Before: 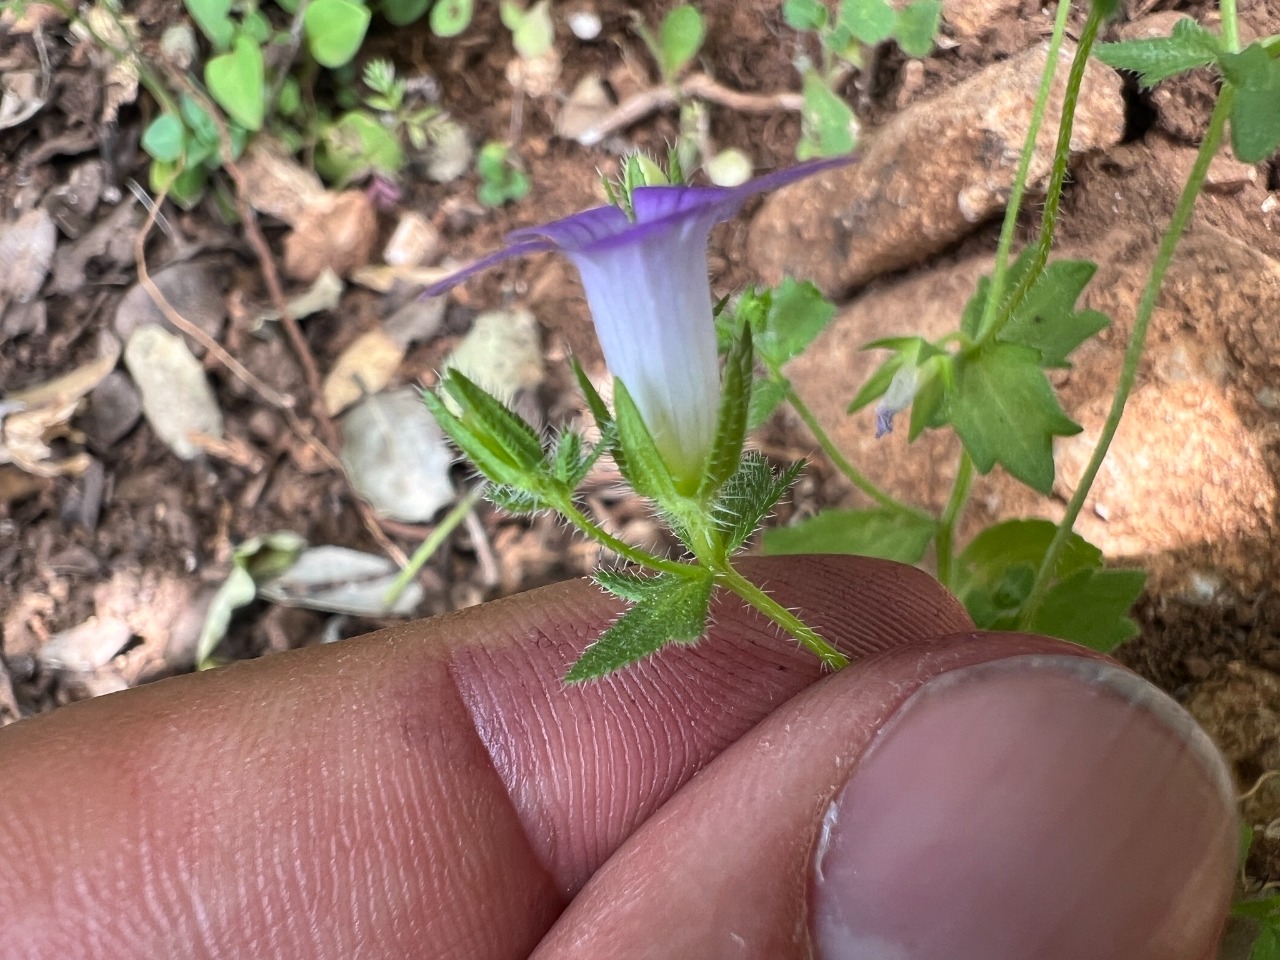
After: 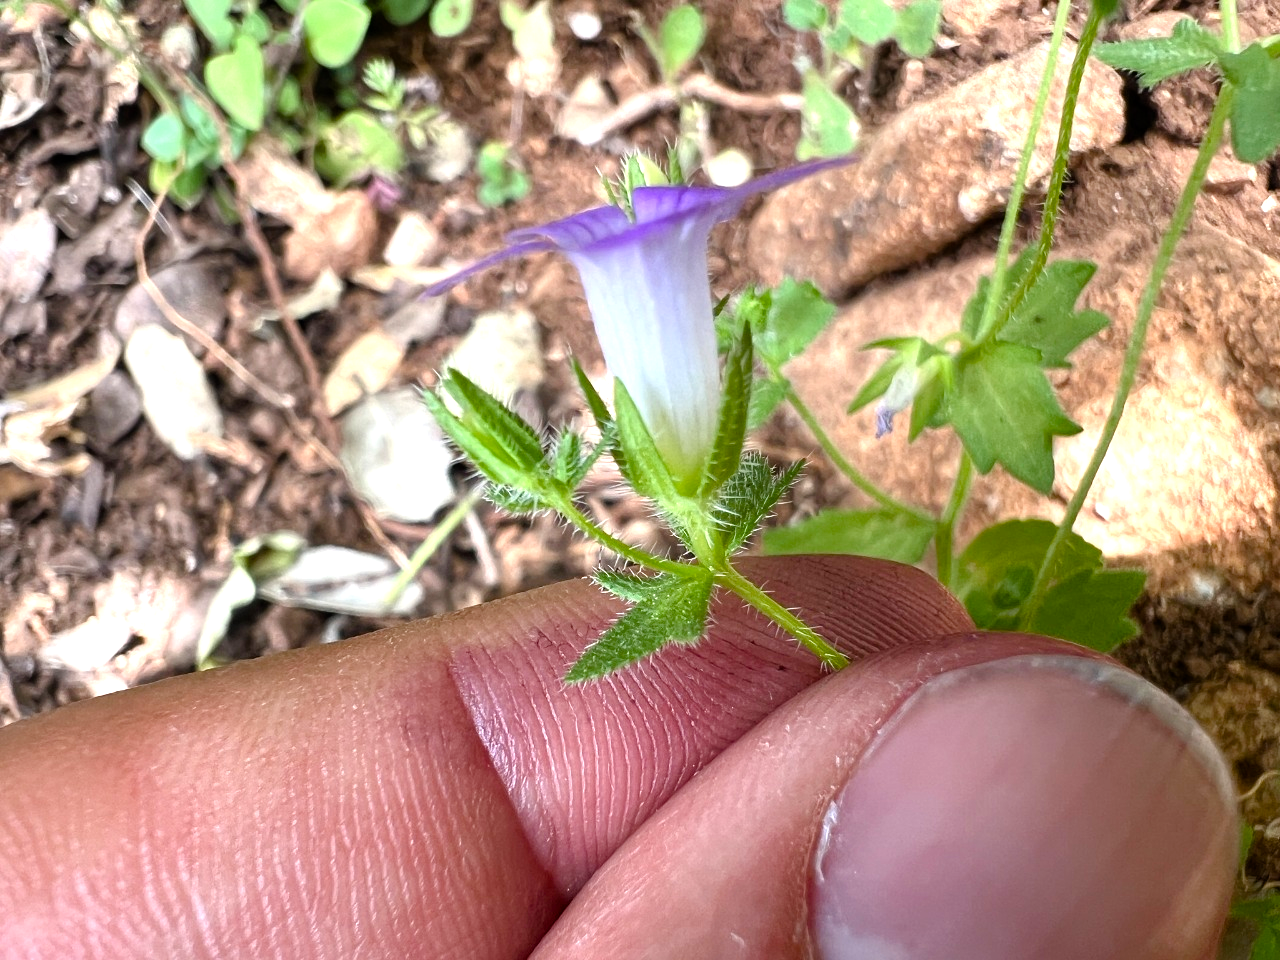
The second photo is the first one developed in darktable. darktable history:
color balance rgb: perceptual saturation grading › global saturation 20%, perceptual saturation grading › highlights -25.248%, perceptual saturation grading › shadows 25.841%, global vibrance 11.08%
tone equalizer: -8 EV -0.768 EV, -7 EV -0.709 EV, -6 EV -0.626 EV, -5 EV -0.393 EV, -3 EV 0.373 EV, -2 EV 0.6 EV, -1 EV 0.694 EV, +0 EV 0.753 EV
